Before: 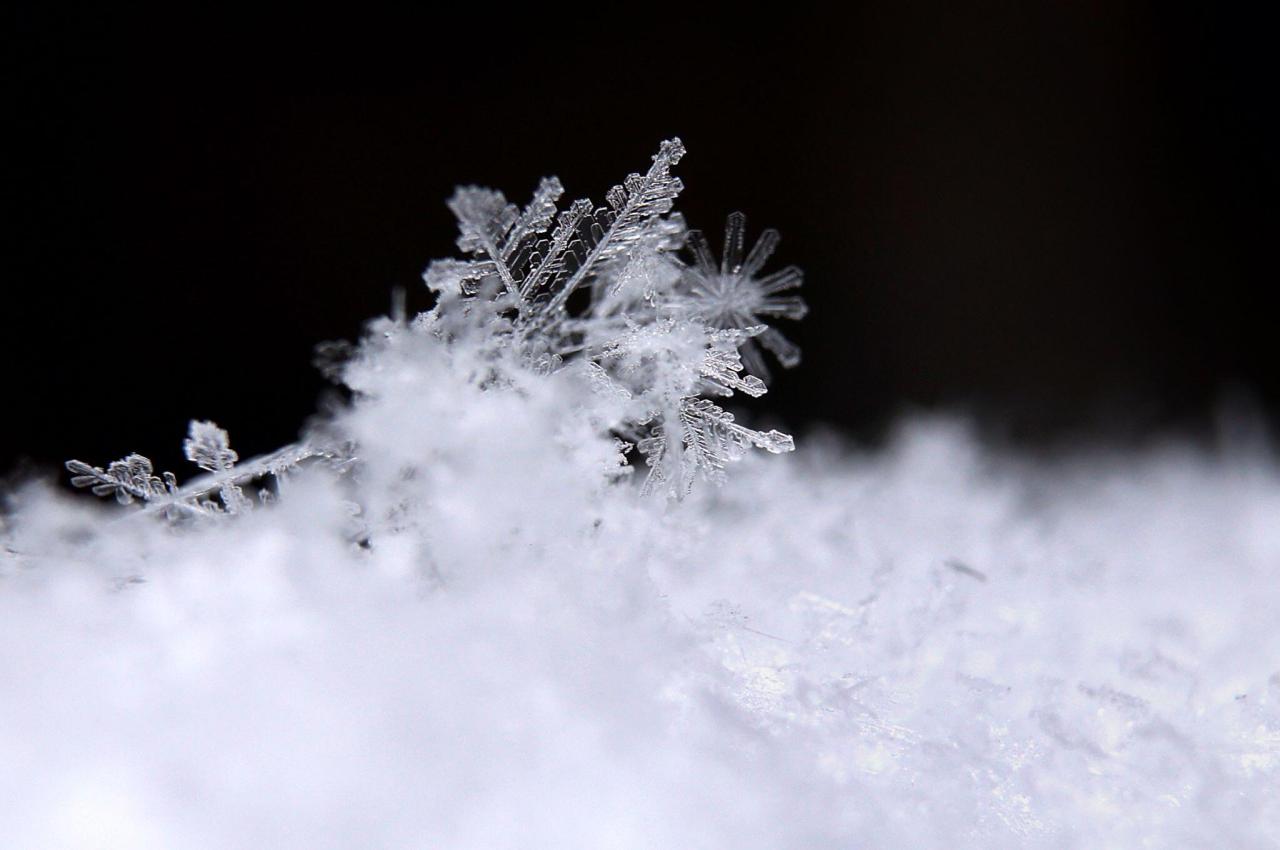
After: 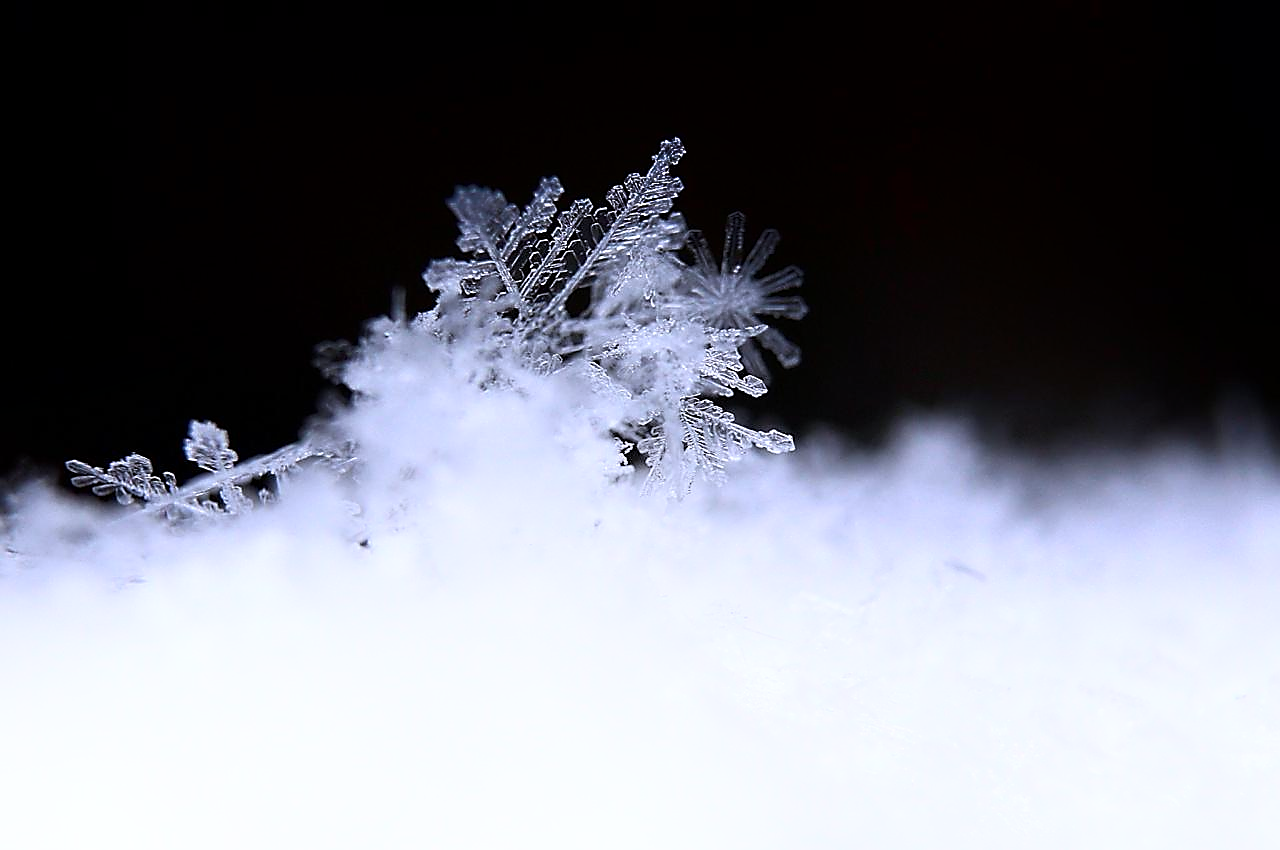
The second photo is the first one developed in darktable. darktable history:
shadows and highlights: shadows -54.3, highlights 86.09, soften with gaussian
sharpen: radius 1.4, amount 1.25, threshold 0.7
white balance: red 0.967, blue 1.119, emerald 0.756
